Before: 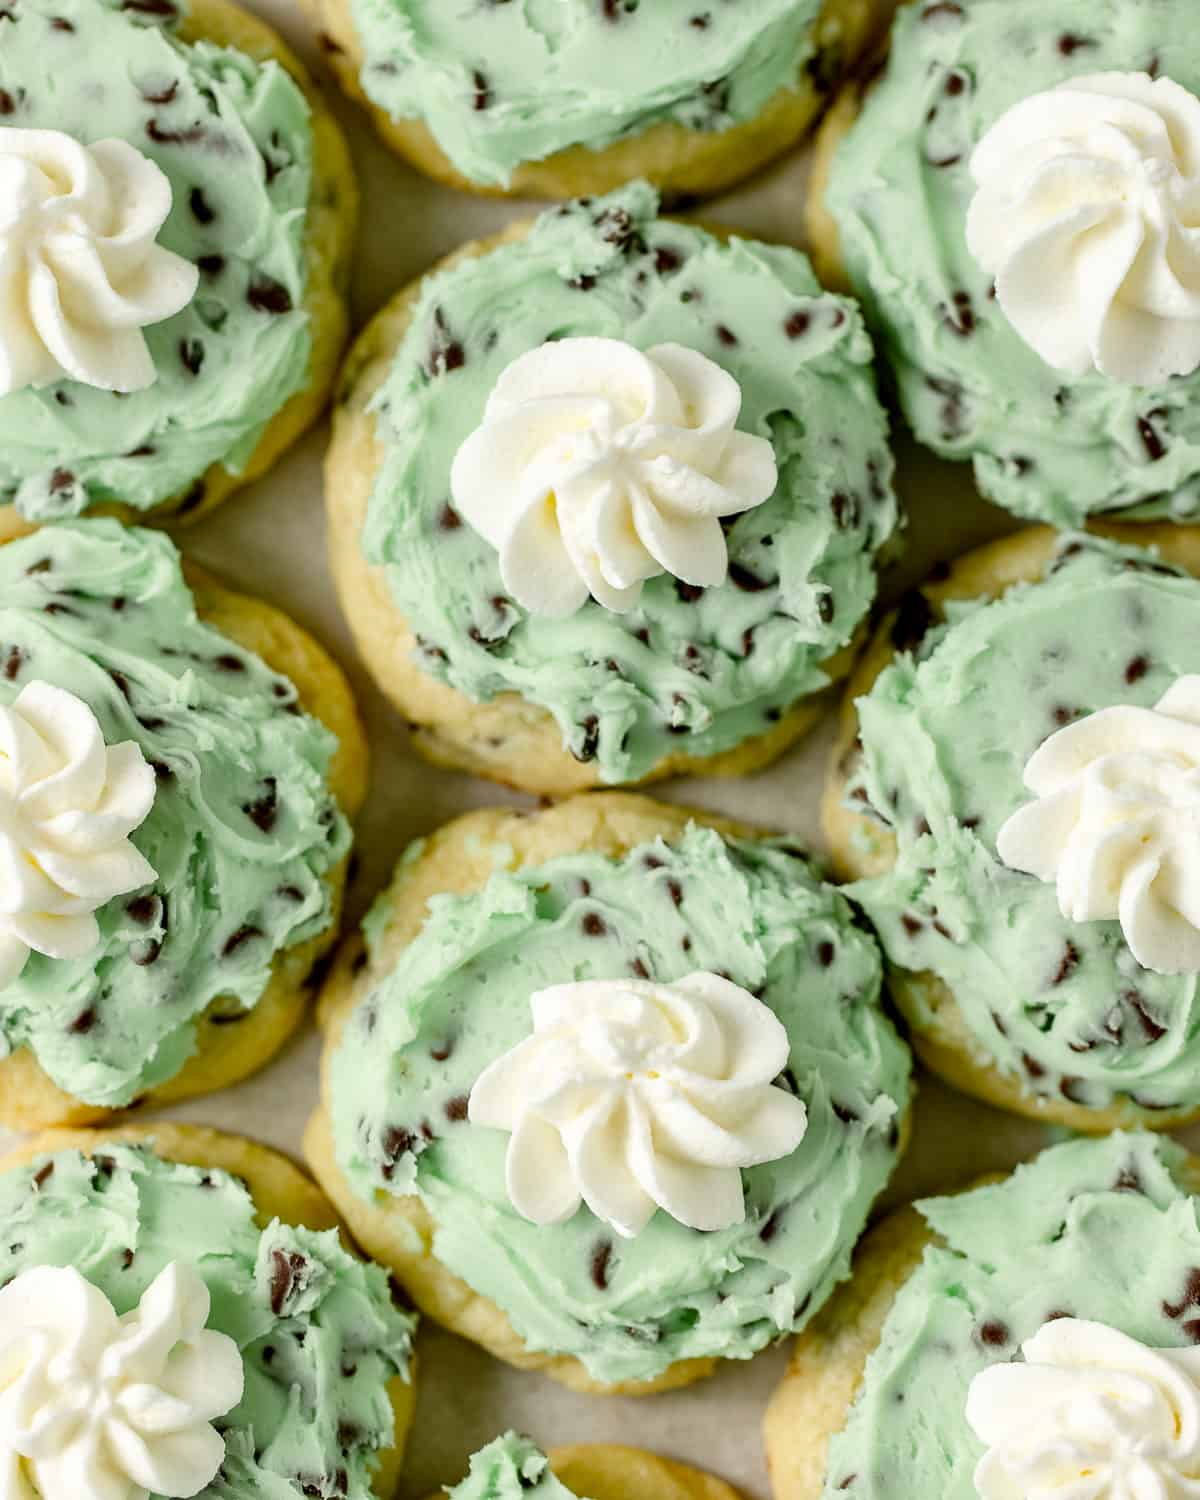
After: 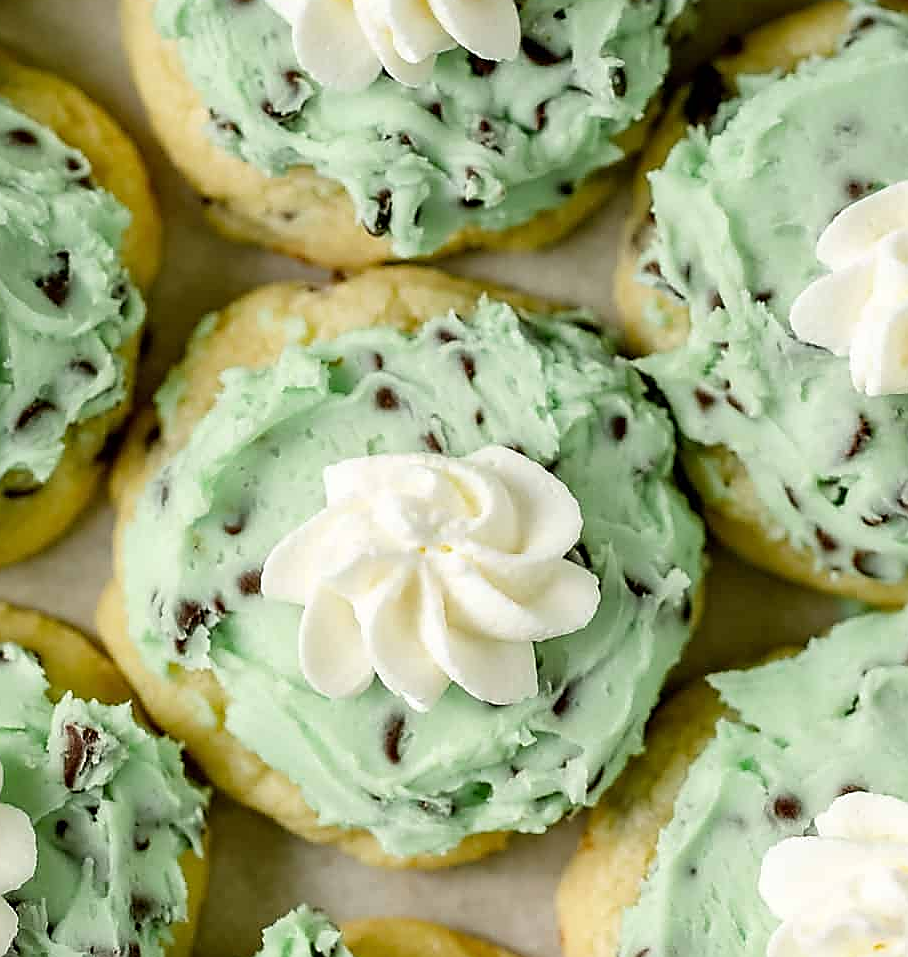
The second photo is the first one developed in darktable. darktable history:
sharpen: radius 1.4, amount 1.25, threshold 0.7
crop and rotate: left 17.299%, top 35.115%, right 7.015%, bottom 1.024%
